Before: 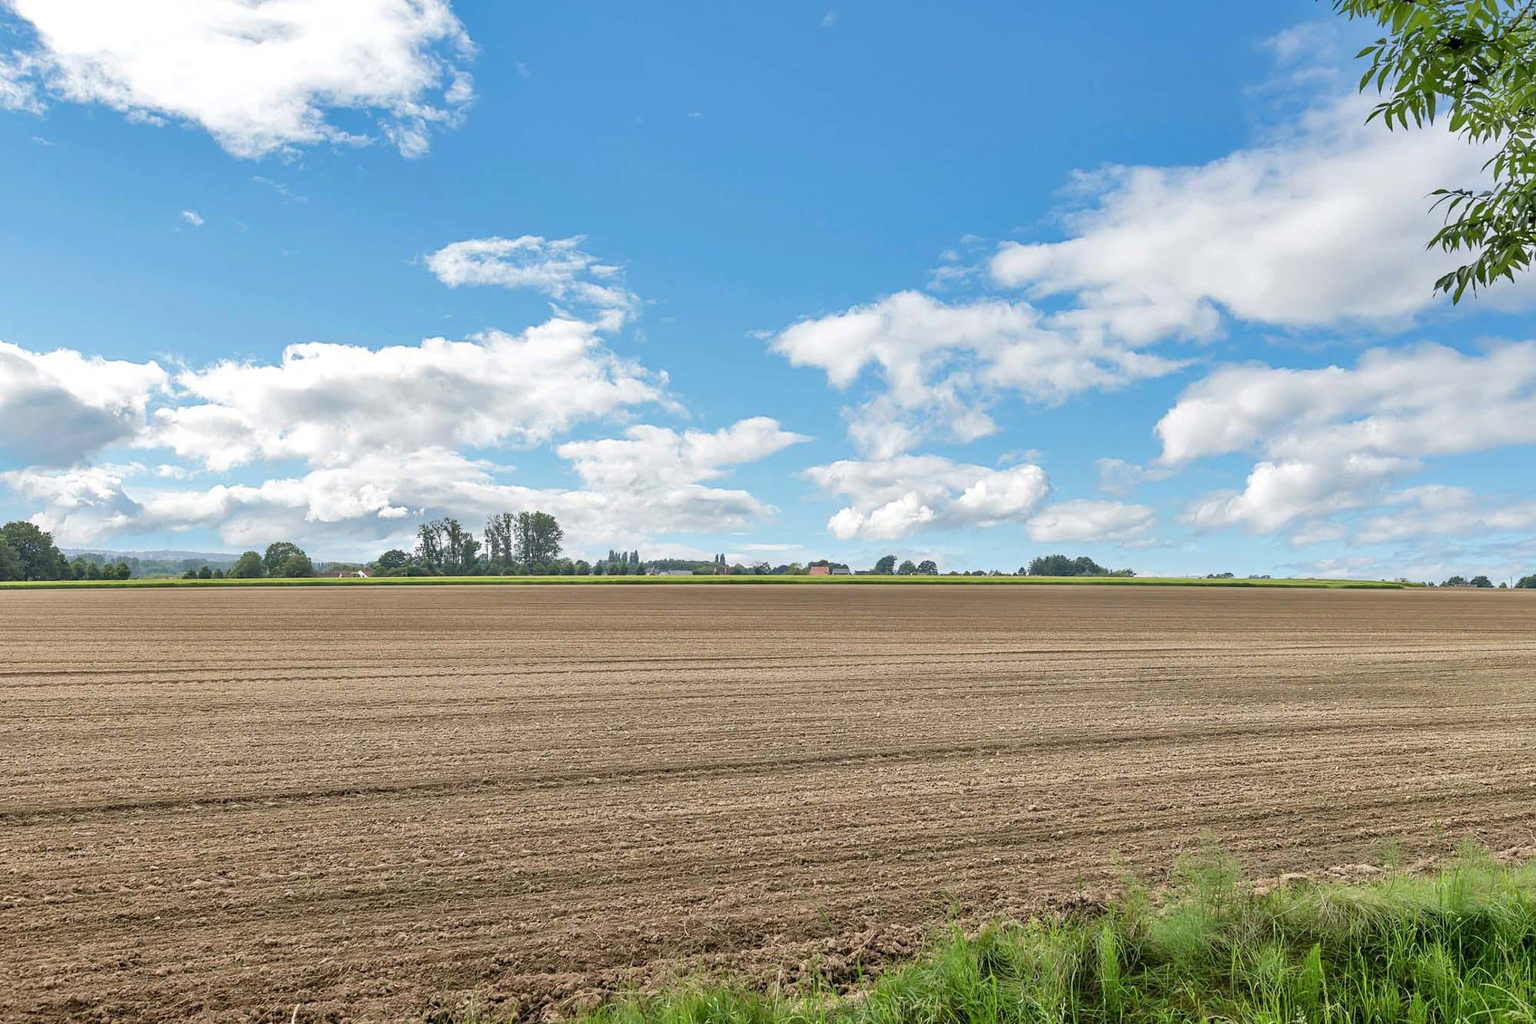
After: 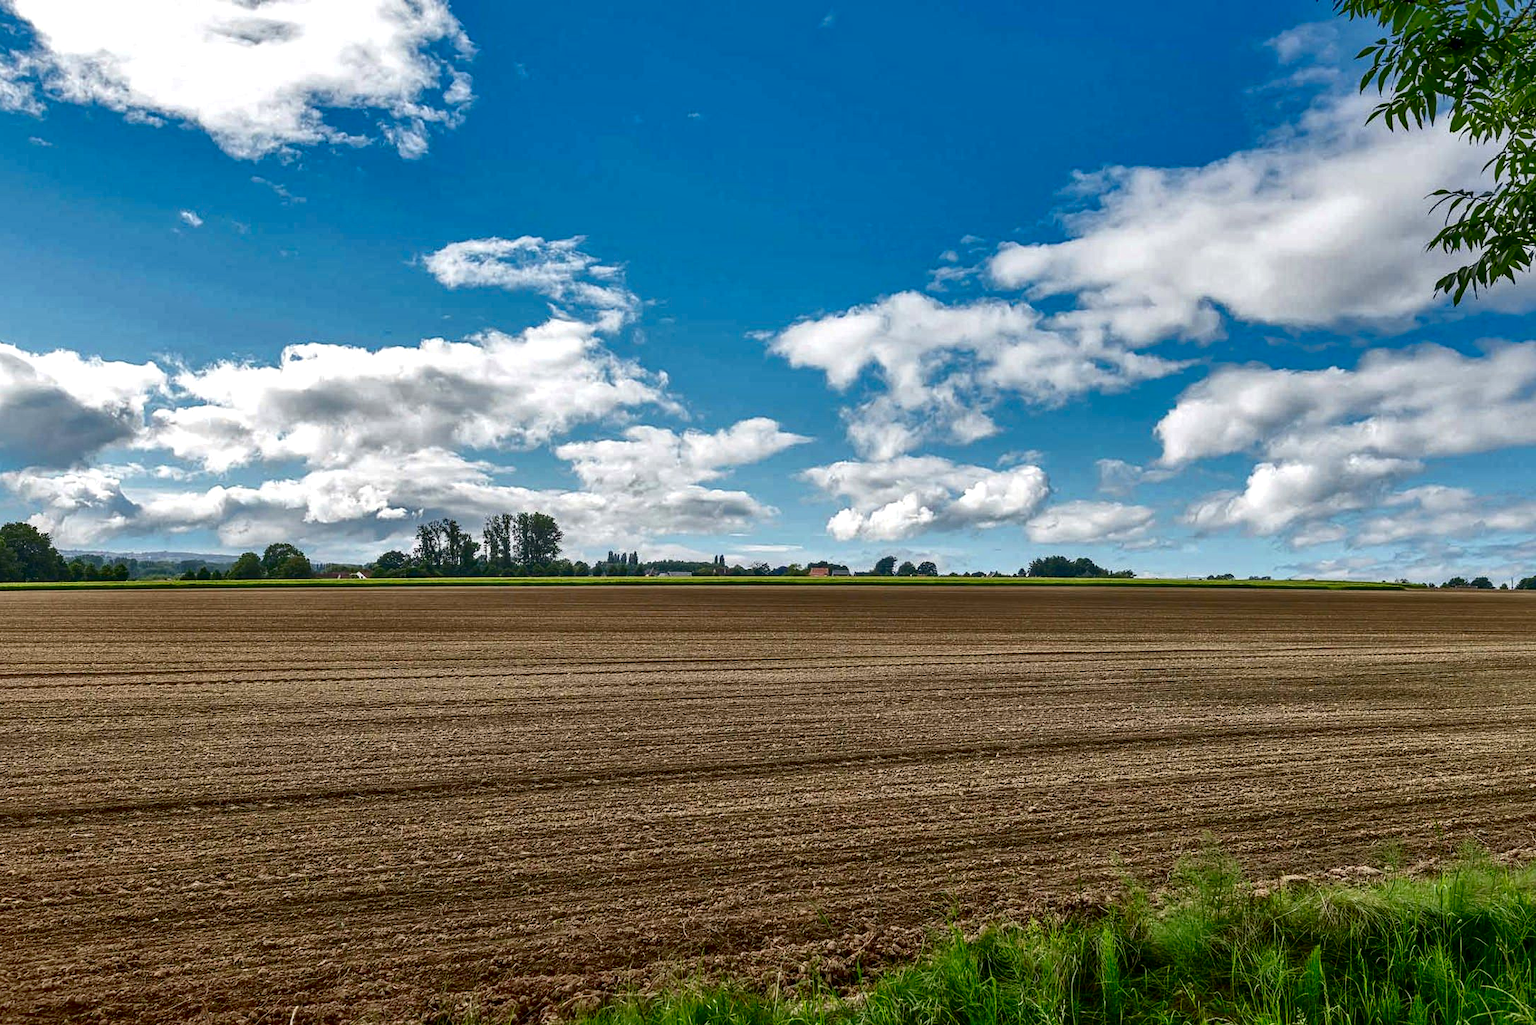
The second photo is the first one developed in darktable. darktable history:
tone equalizer: on, module defaults
crop: left 0.185%
shadows and highlights: highlights color adjustment 0.332%
color calibration: illuminant same as pipeline (D50), adaptation none (bypass), x 0.333, y 0.334, temperature 5021.8 K
tone curve: curves: ch0 [(0, 0.028) (0.138, 0.156) (0.468, 0.516) (0.754, 0.823) (1, 1)], color space Lab, independent channels, preserve colors none
local contrast: detail 130%
contrast brightness saturation: contrast 0.088, brightness -0.577, saturation 0.175
